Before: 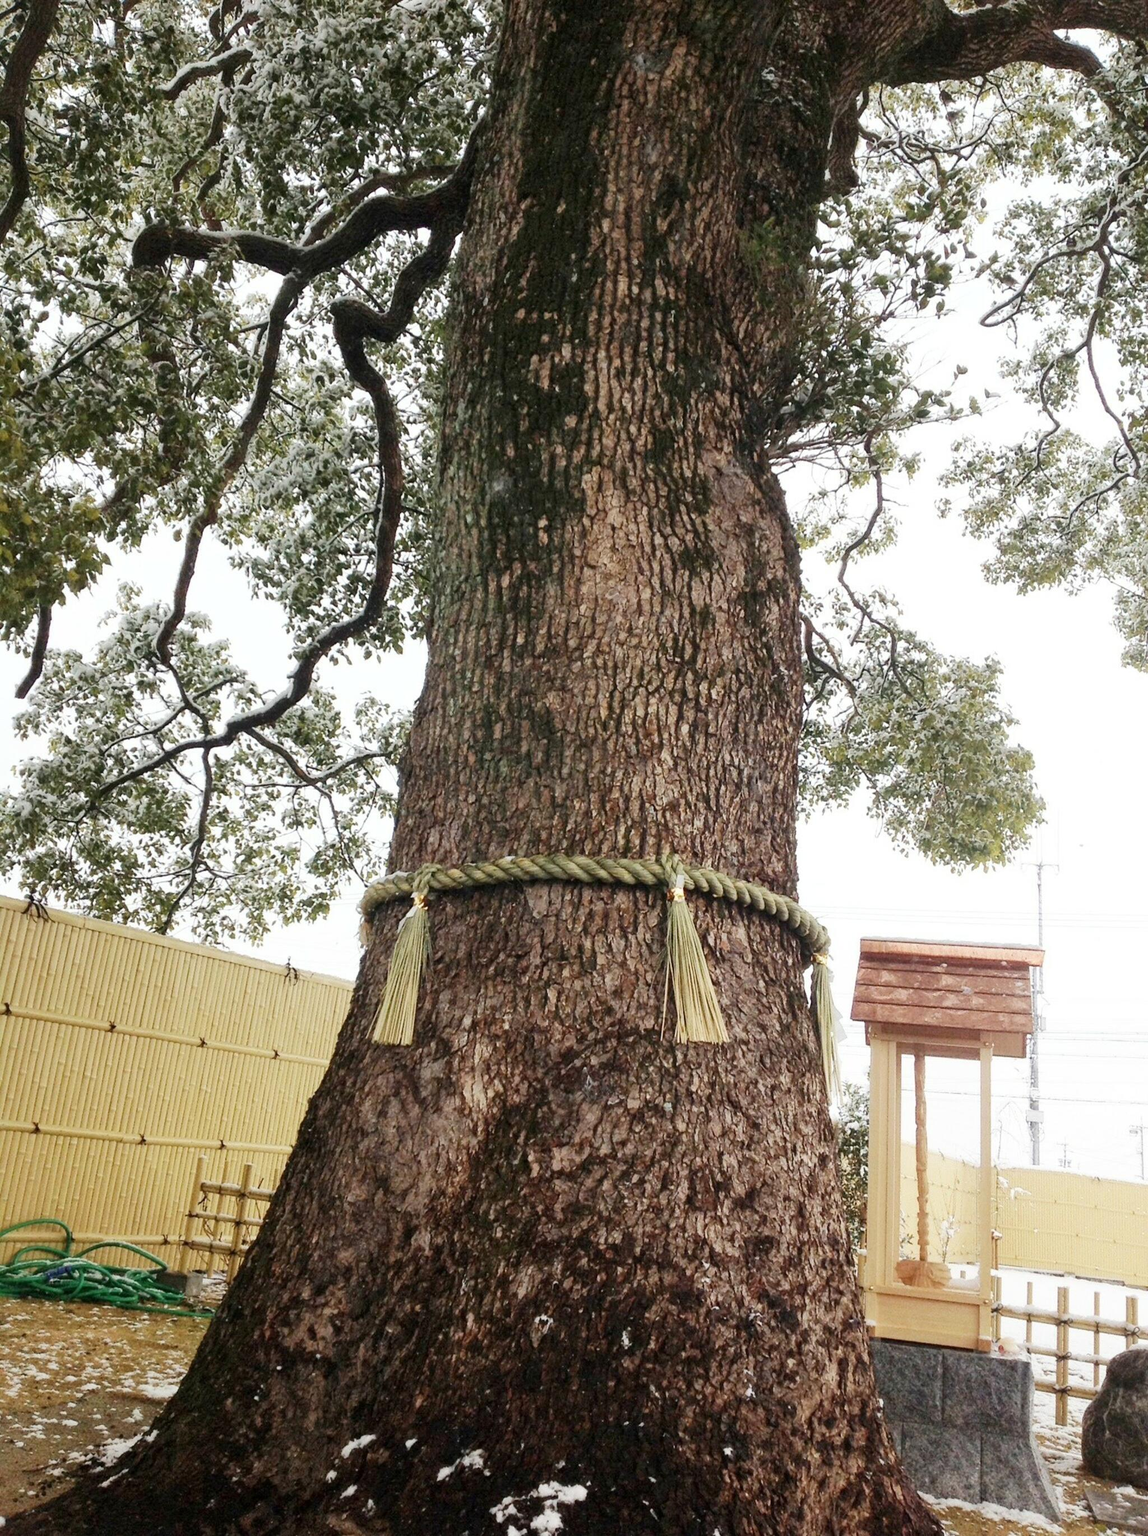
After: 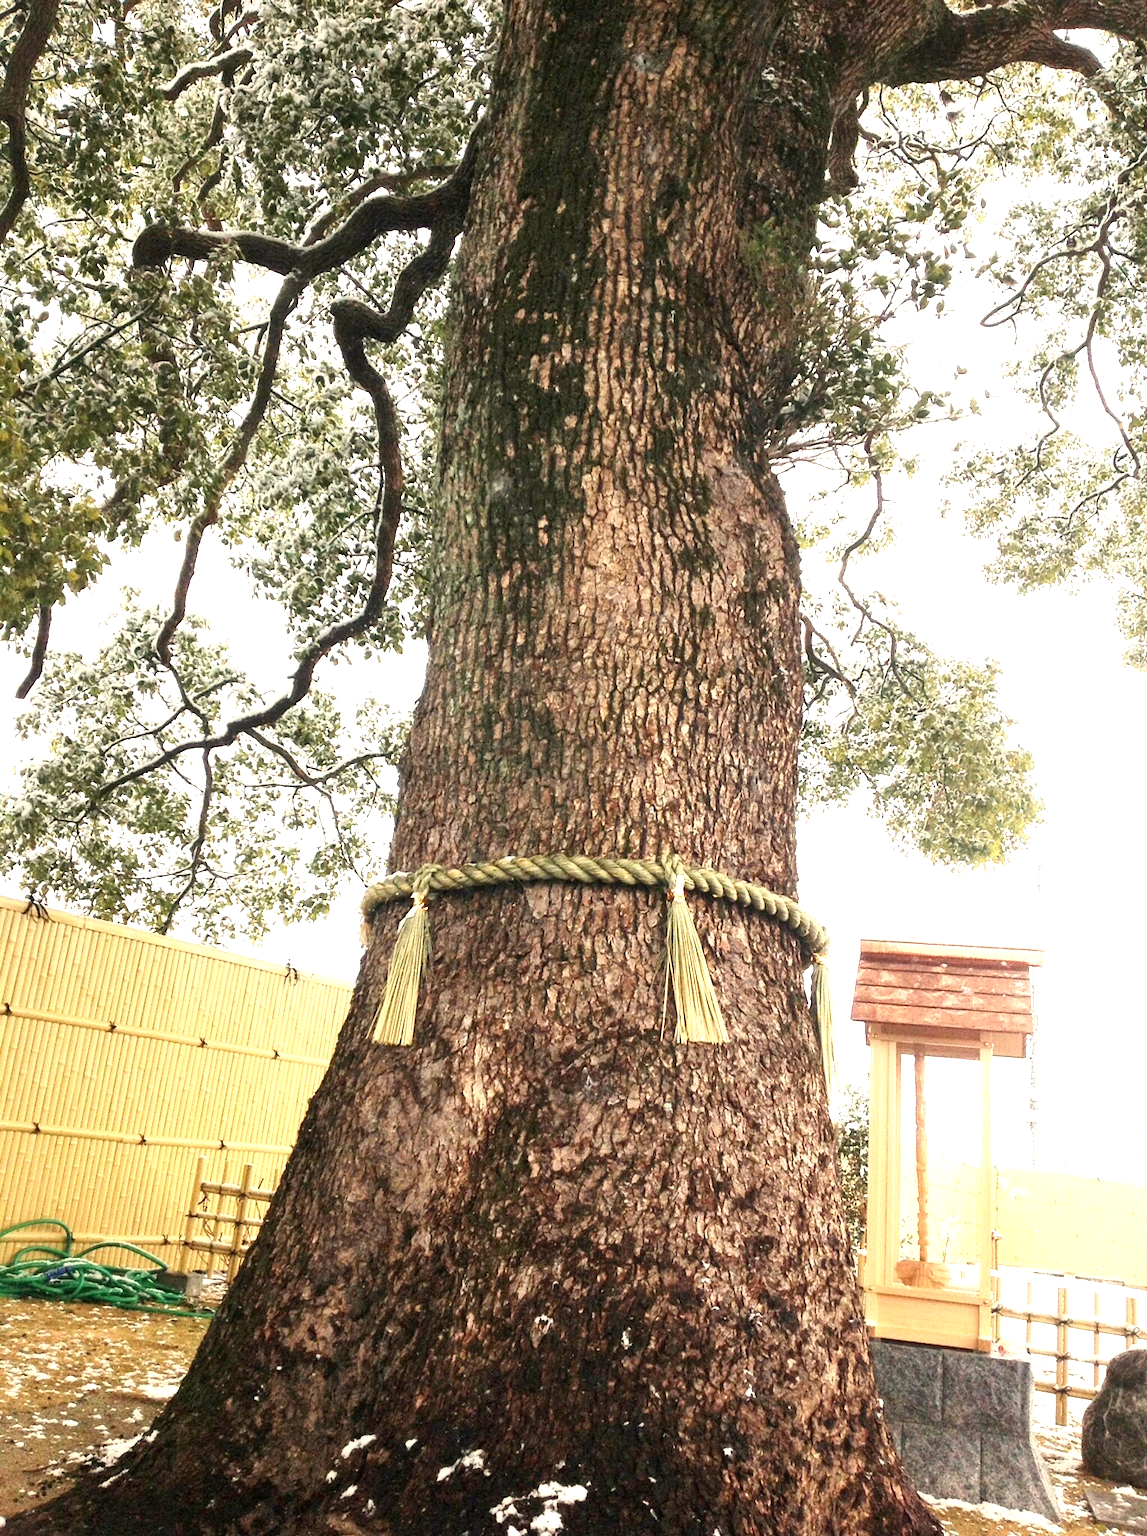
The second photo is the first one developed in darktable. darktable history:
exposure: black level correction 0, exposure 0.9 EV, compensate highlight preservation false
white balance: red 1.045, blue 0.932
